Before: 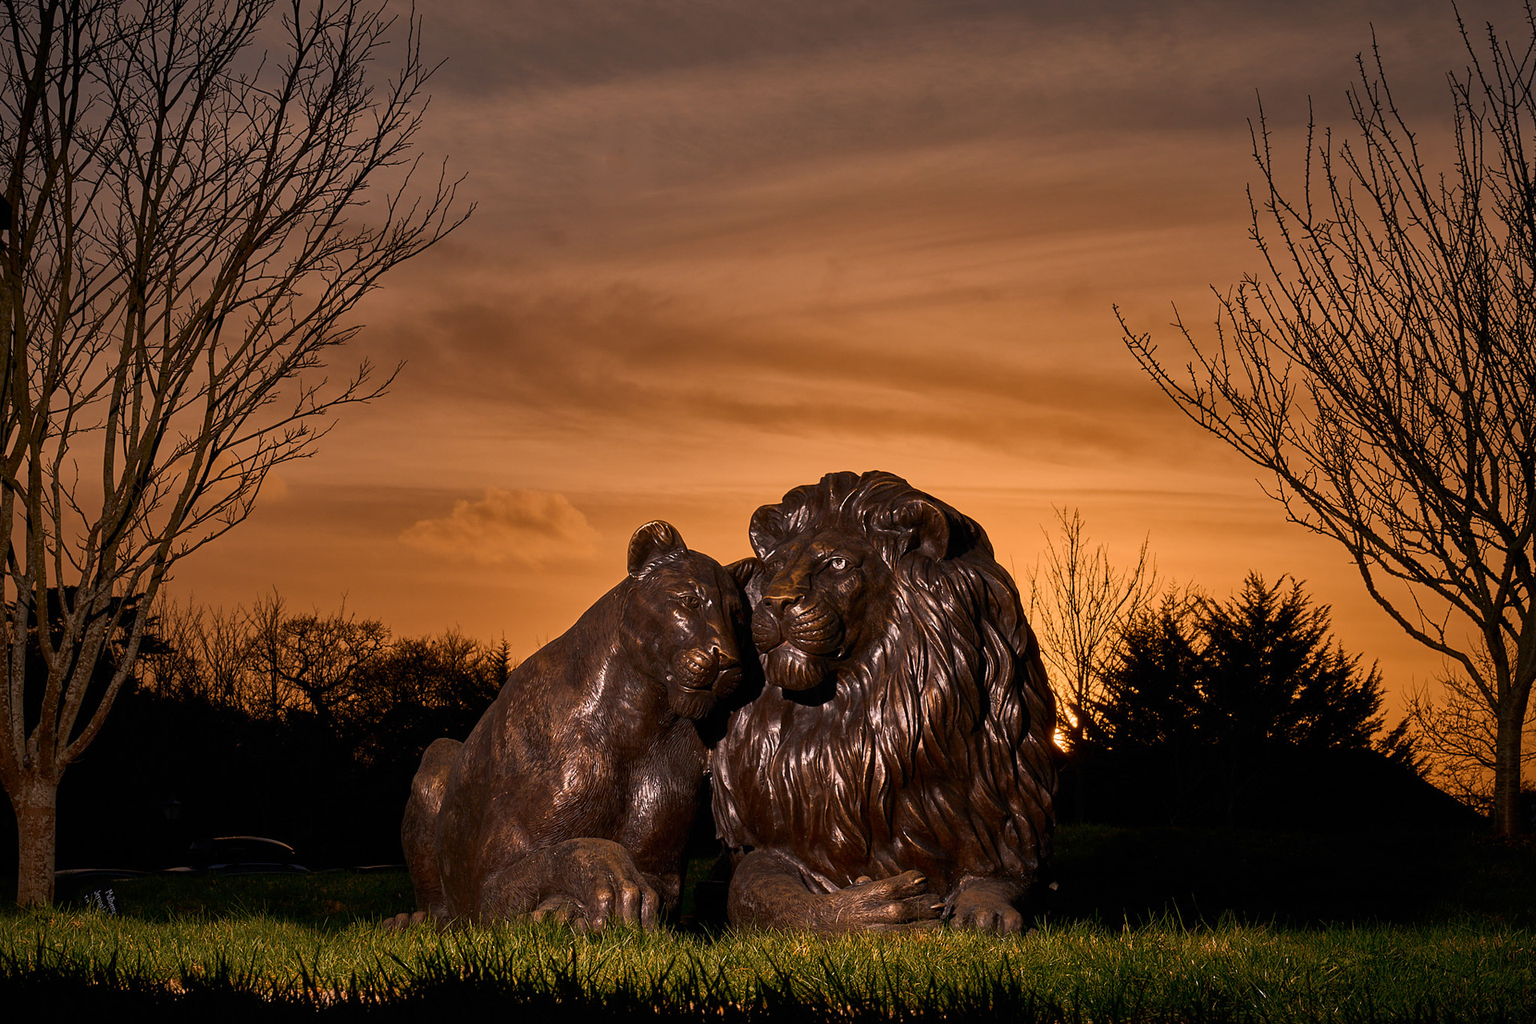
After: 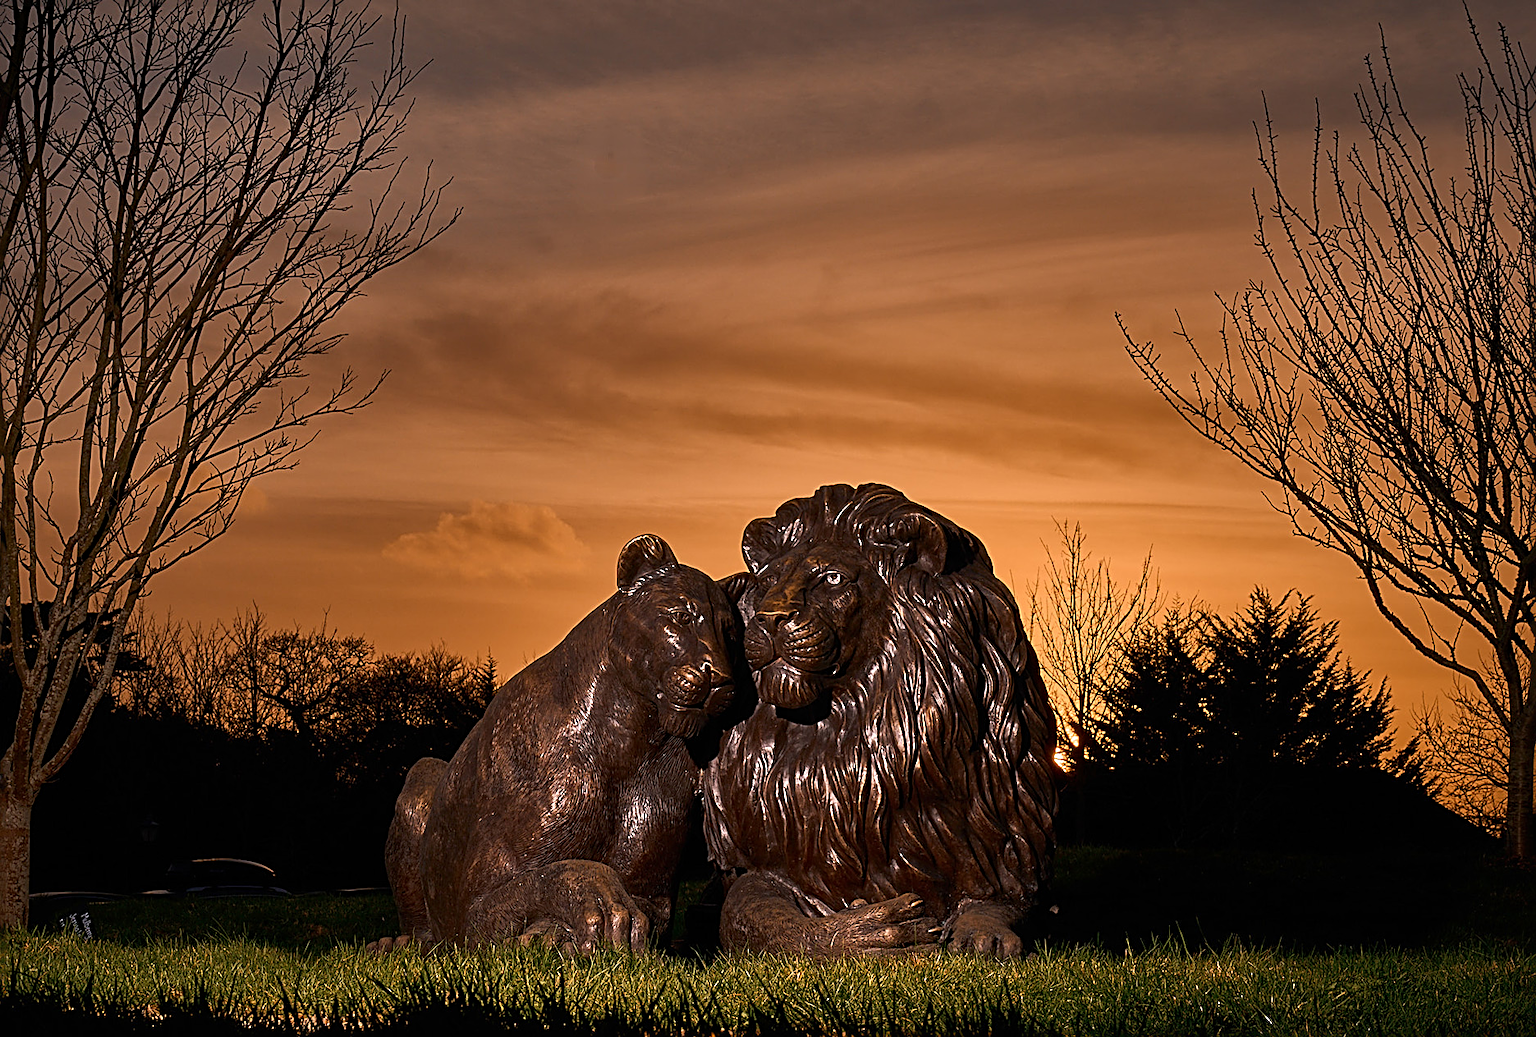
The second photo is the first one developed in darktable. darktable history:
crop and rotate: left 1.764%, right 0.749%, bottom 1.186%
sharpen: radius 2.804, amount 0.73
